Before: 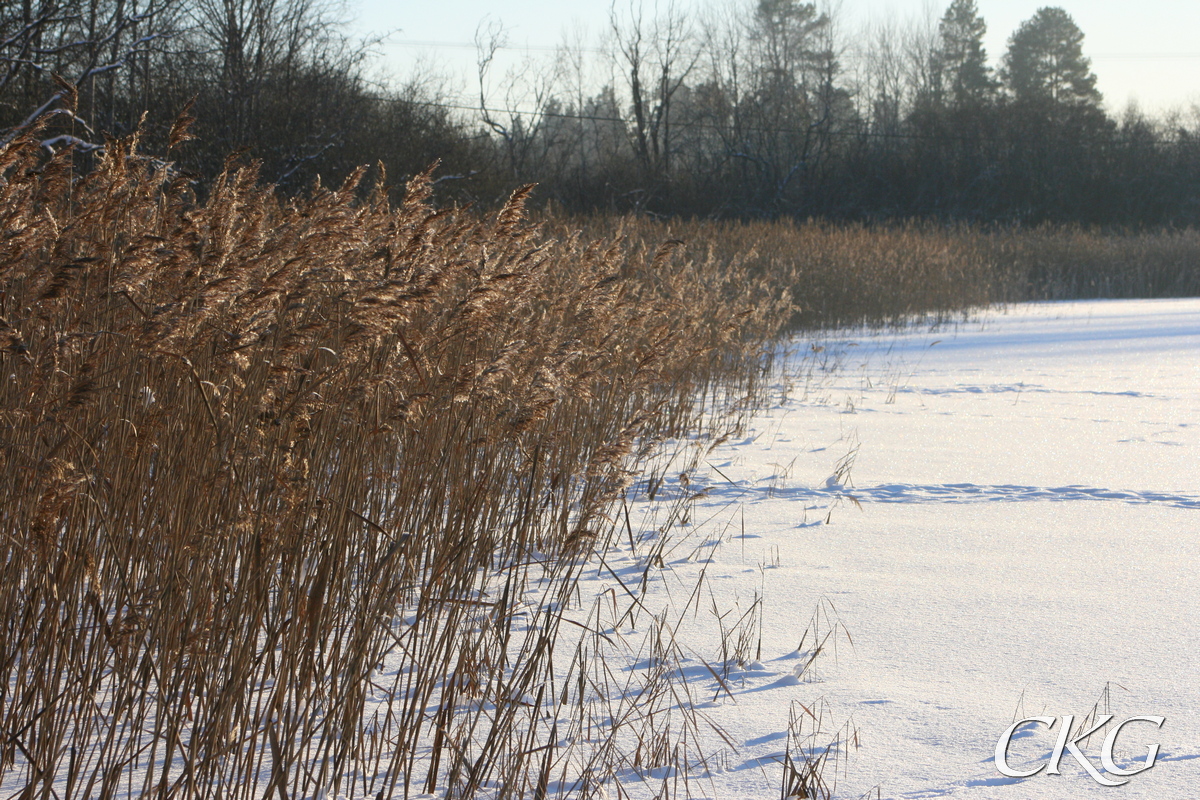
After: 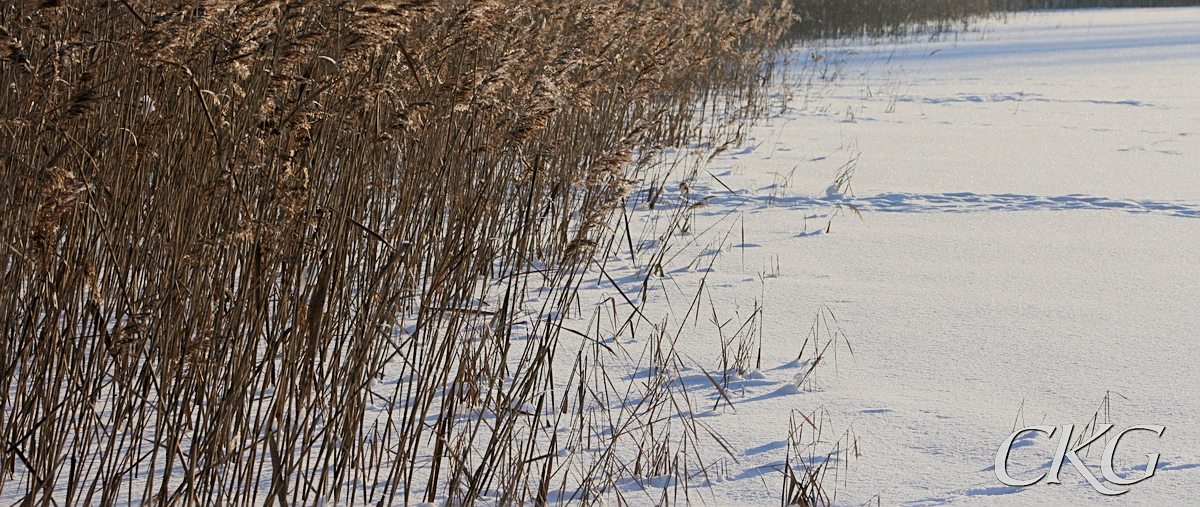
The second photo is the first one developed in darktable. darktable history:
crop and rotate: top 36.517%
filmic rgb: black relative exposure -7.65 EV, white relative exposure 4.56 EV, hardness 3.61
local contrast: mode bilateral grid, contrast 20, coarseness 50, detail 119%, midtone range 0.2
sharpen: on, module defaults
